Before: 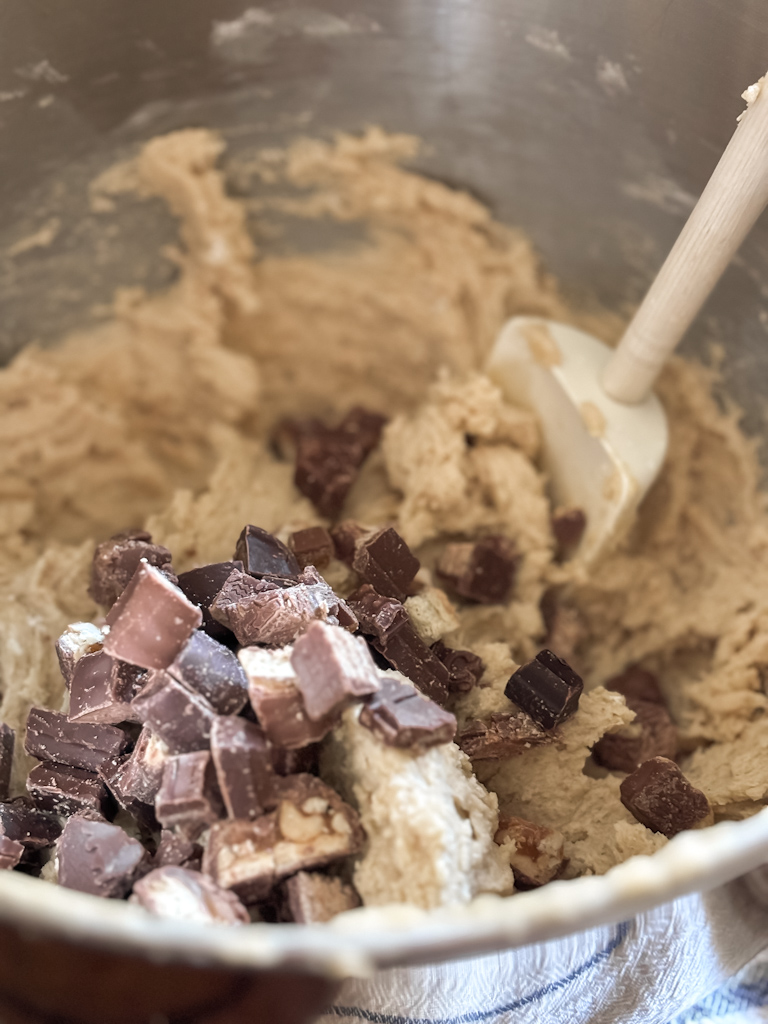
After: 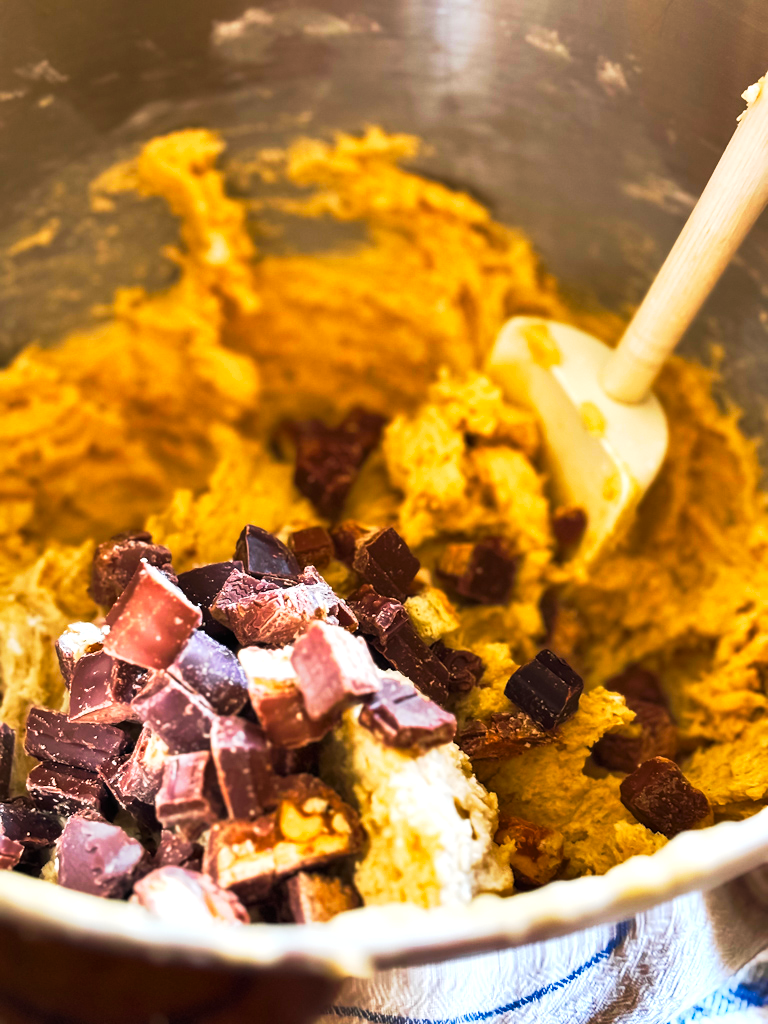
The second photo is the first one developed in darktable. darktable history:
exposure: exposure 0.496 EV, compensate highlight preservation false
tone curve: curves: ch0 [(0, 0) (0.003, 0.007) (0.011, 0.01) (0.025, 0.016) (0.044, 0.025) (0.069, 0.036) (0.1, 0.052) (0.136, 0.073) (0.177, 0.103) (0.224, 0.135) (0.277, 0.177) (0.335, 0.233) (0.399, 0.303) (0.468, 0.376) (0.543, 0.469) (0.623, 0.581) (0.709, 0.723) (0.801, 0.863) (0.898, 0.938) (1, 1)], preserve colors none
shadows and highlights: shadows 43.71, white point adjustment -1.46, soften with gaussian
color balance rgb: linear chroma grading › global chroma 25%, perceptual saturation grading › global saturation 50%
